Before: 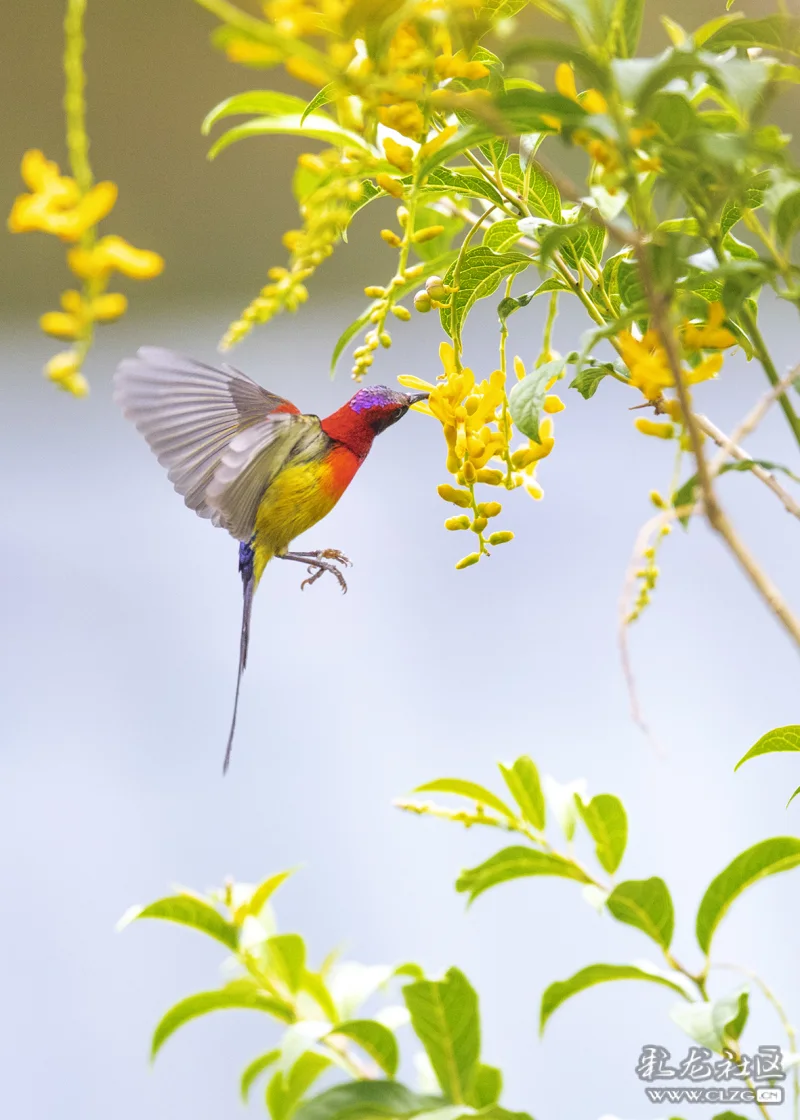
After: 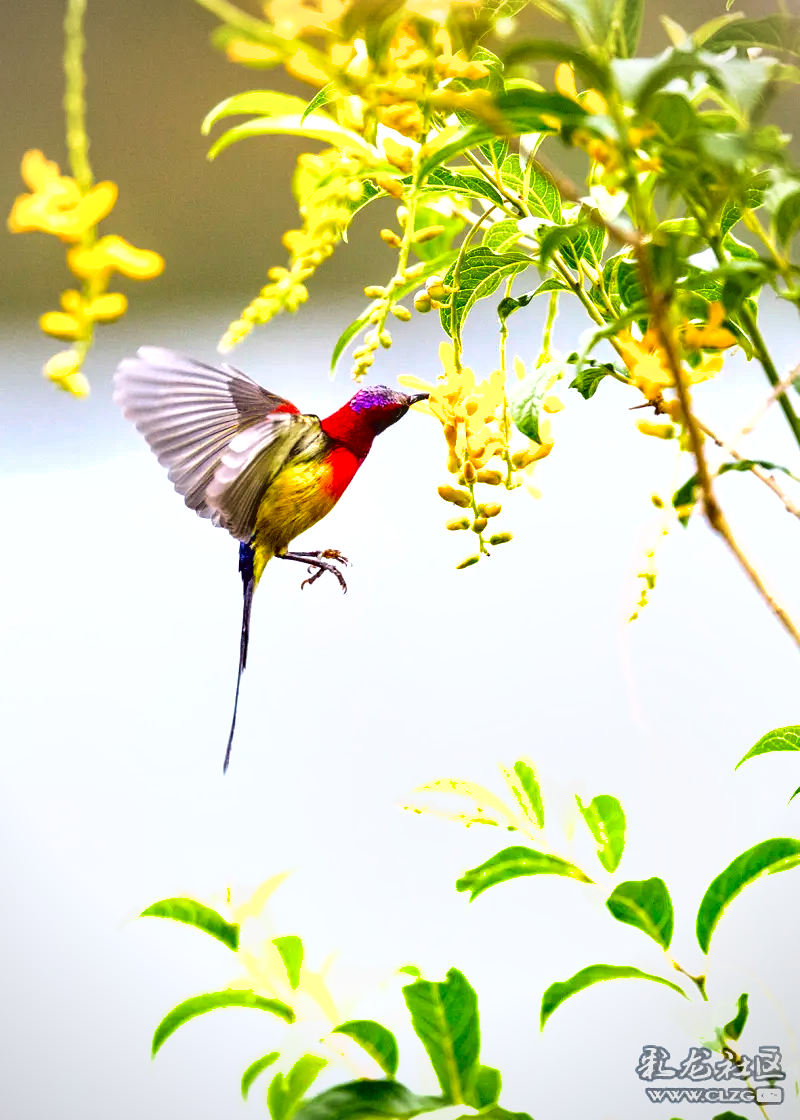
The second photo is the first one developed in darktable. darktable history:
vignetting: fall-off radius 60.92%
shadows and highlights: radius 133.83, soften with gaussian
exposure: black level correction 0, exposure 0.7 EV, compensate exposure bias true, compensate highlight preservation false
